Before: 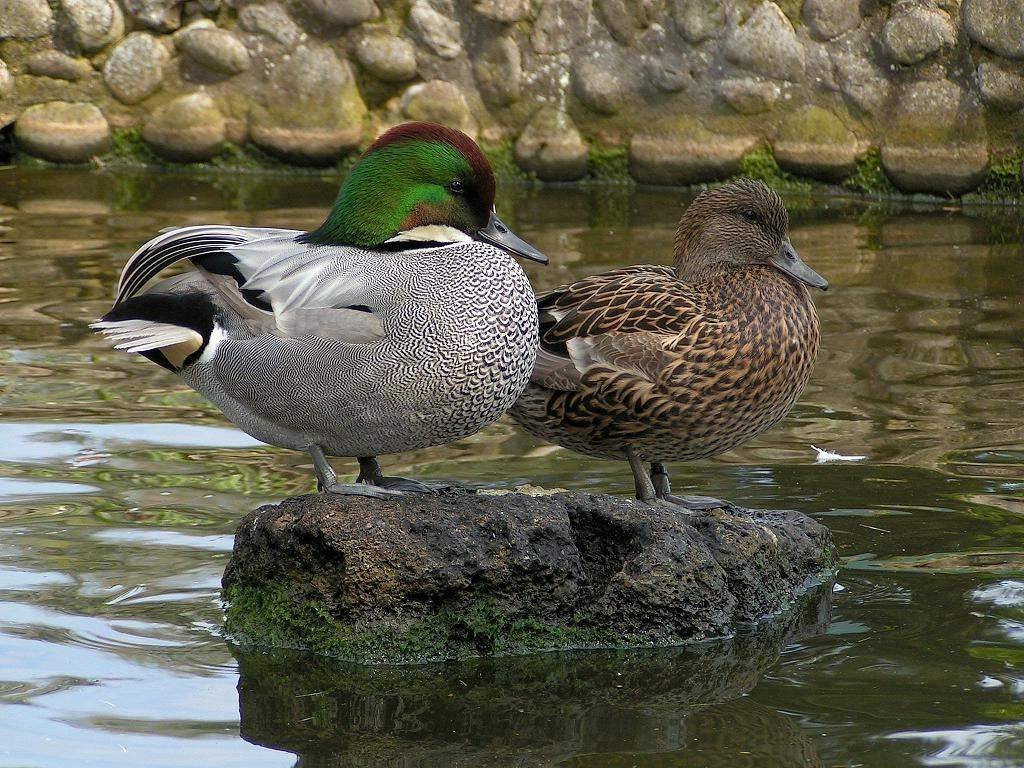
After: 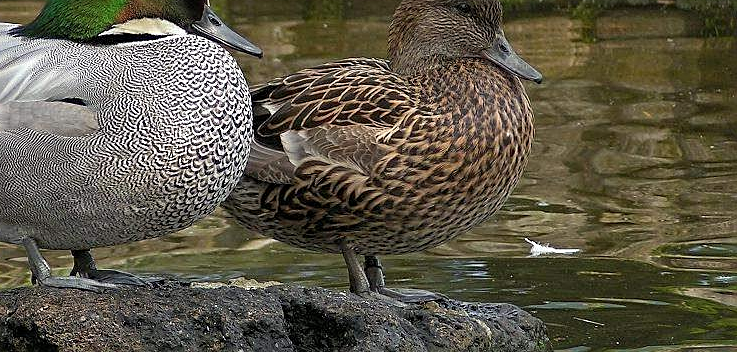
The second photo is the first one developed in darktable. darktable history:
sharpen: on, module defaults
crop and rotate: left 27.938%, top 27.046%, bottom 27.046%
